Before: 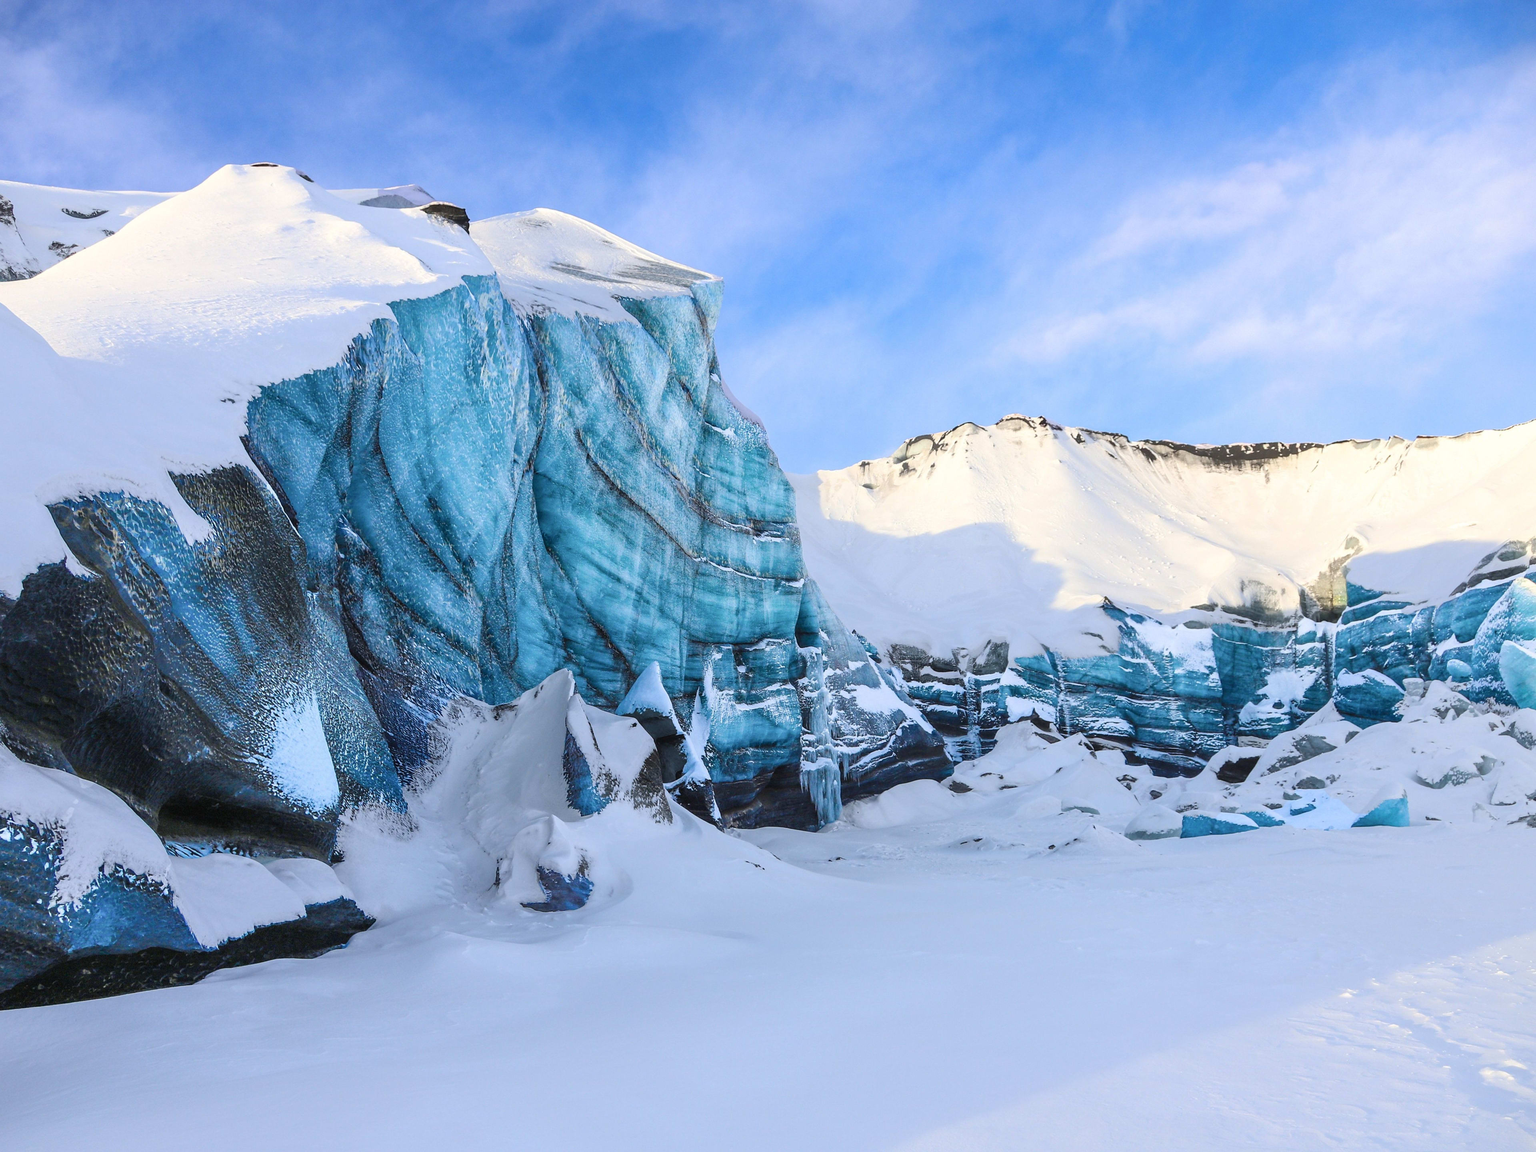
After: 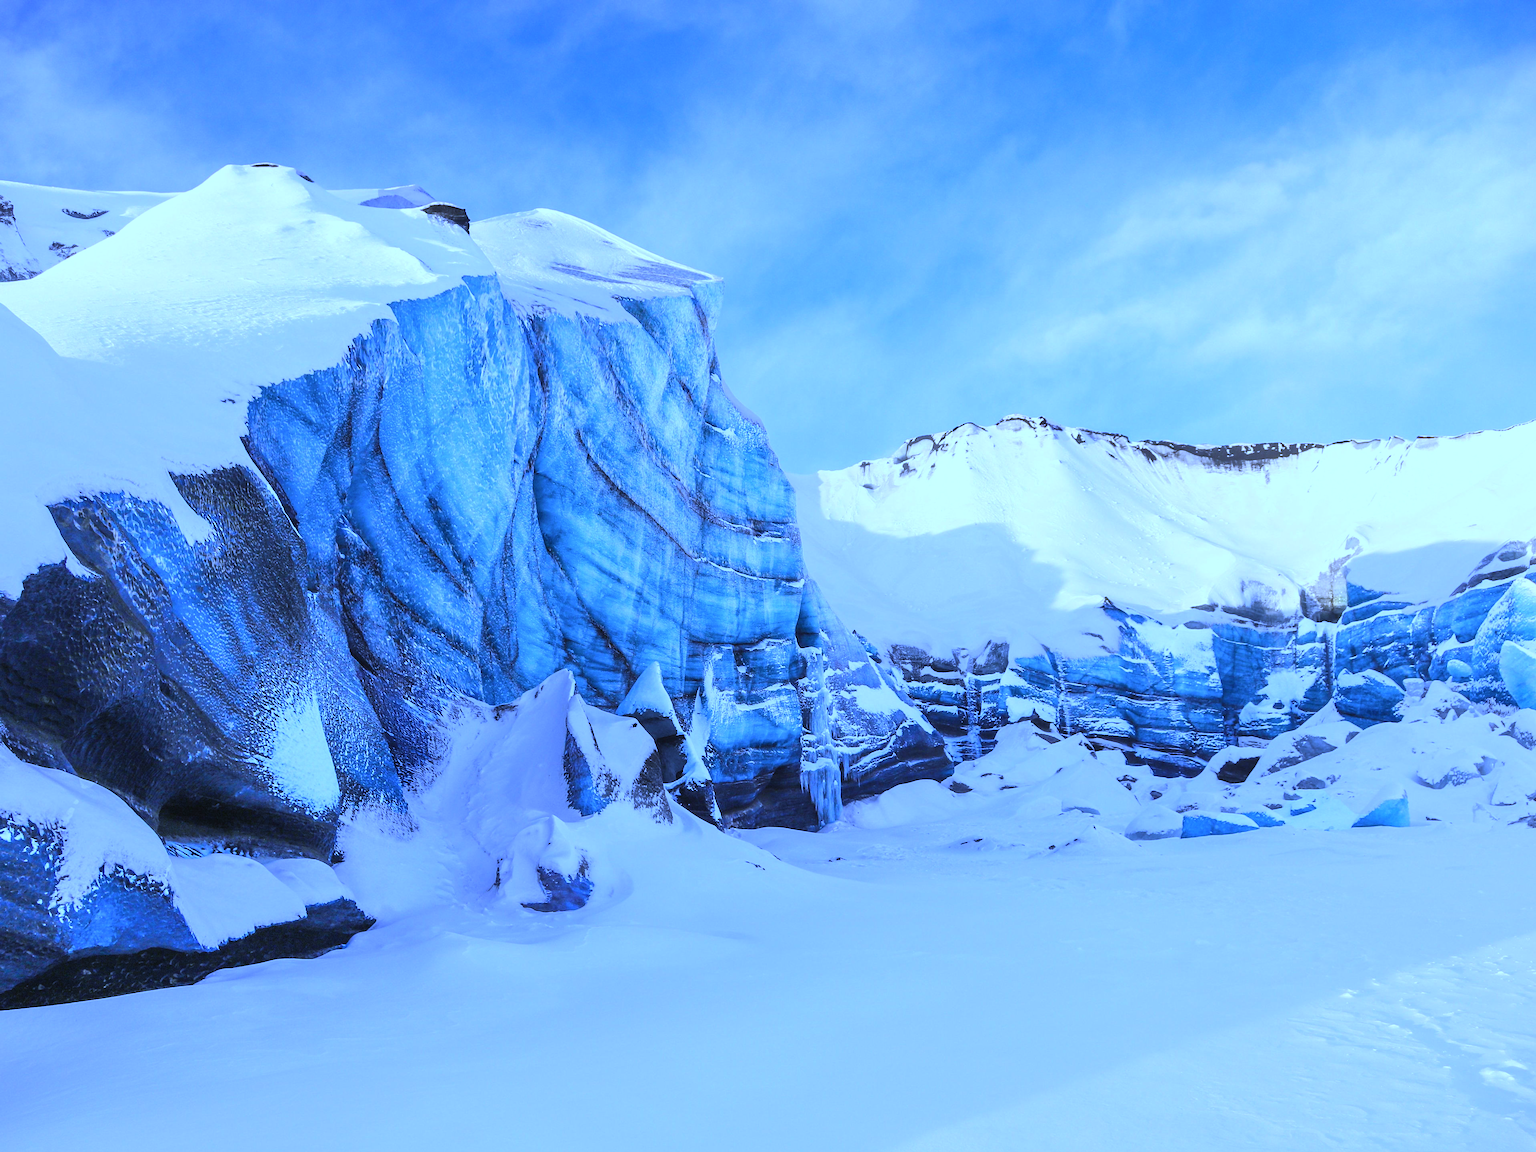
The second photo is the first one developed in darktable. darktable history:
white balance: red 0.766, blue 1.537
exposure: black level correction -0.001, exposure 0.08 EV, compensate highlight preservation false
